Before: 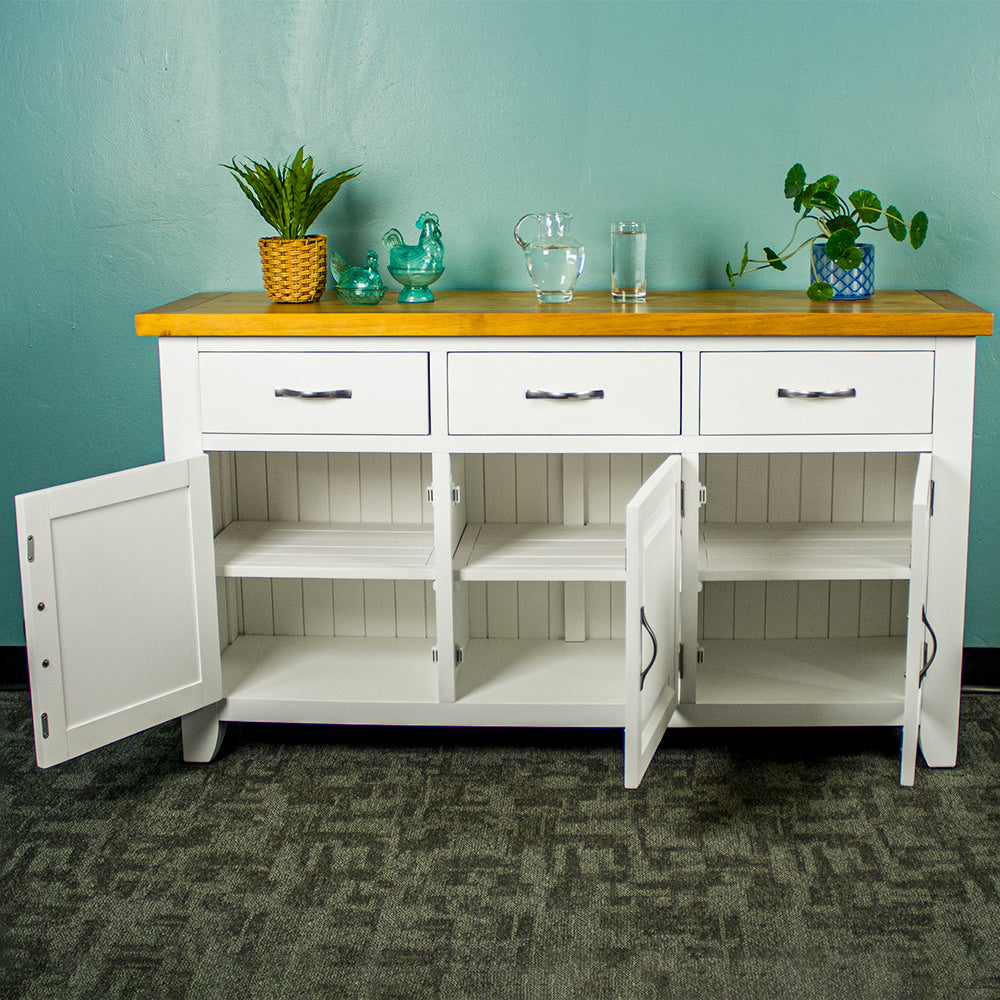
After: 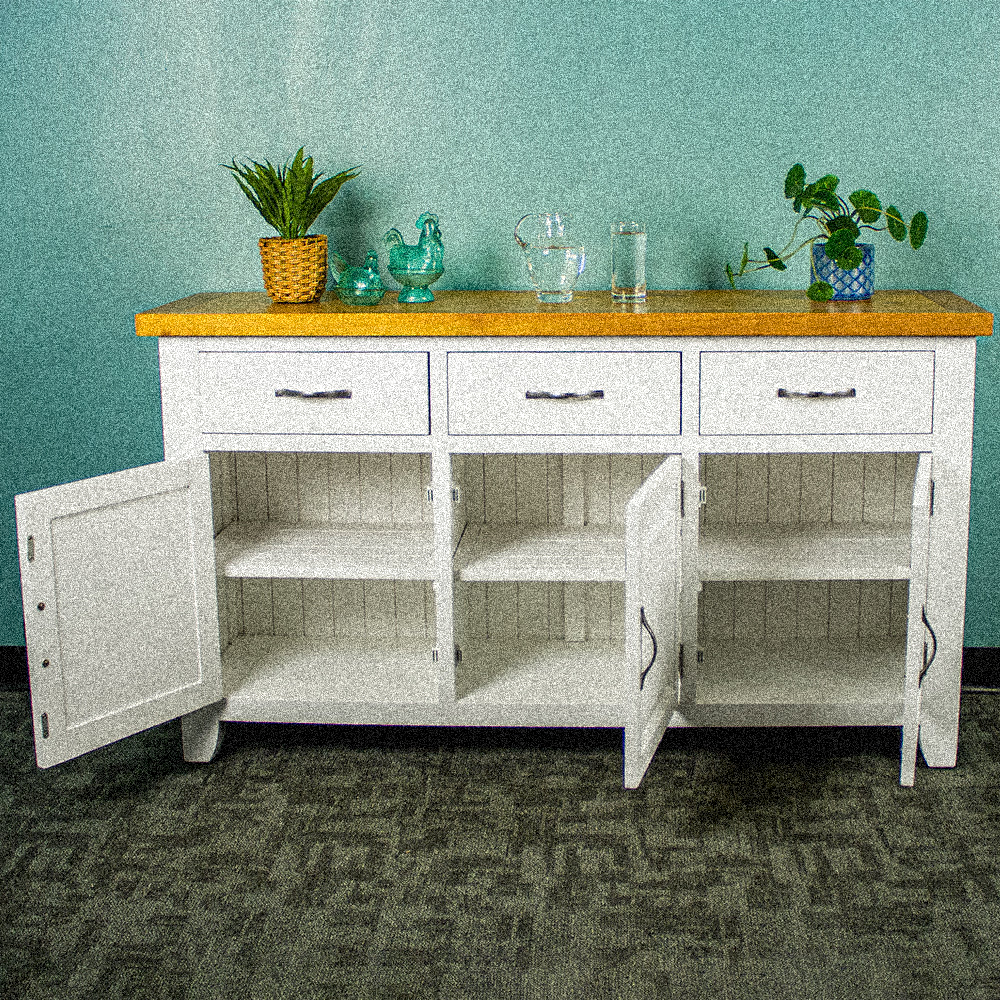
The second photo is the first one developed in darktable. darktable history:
grain: coarseness 3.75 ISO, strength 100%, mid-tones bias 0%
base curve: exposure shift 0, preserve colors none
